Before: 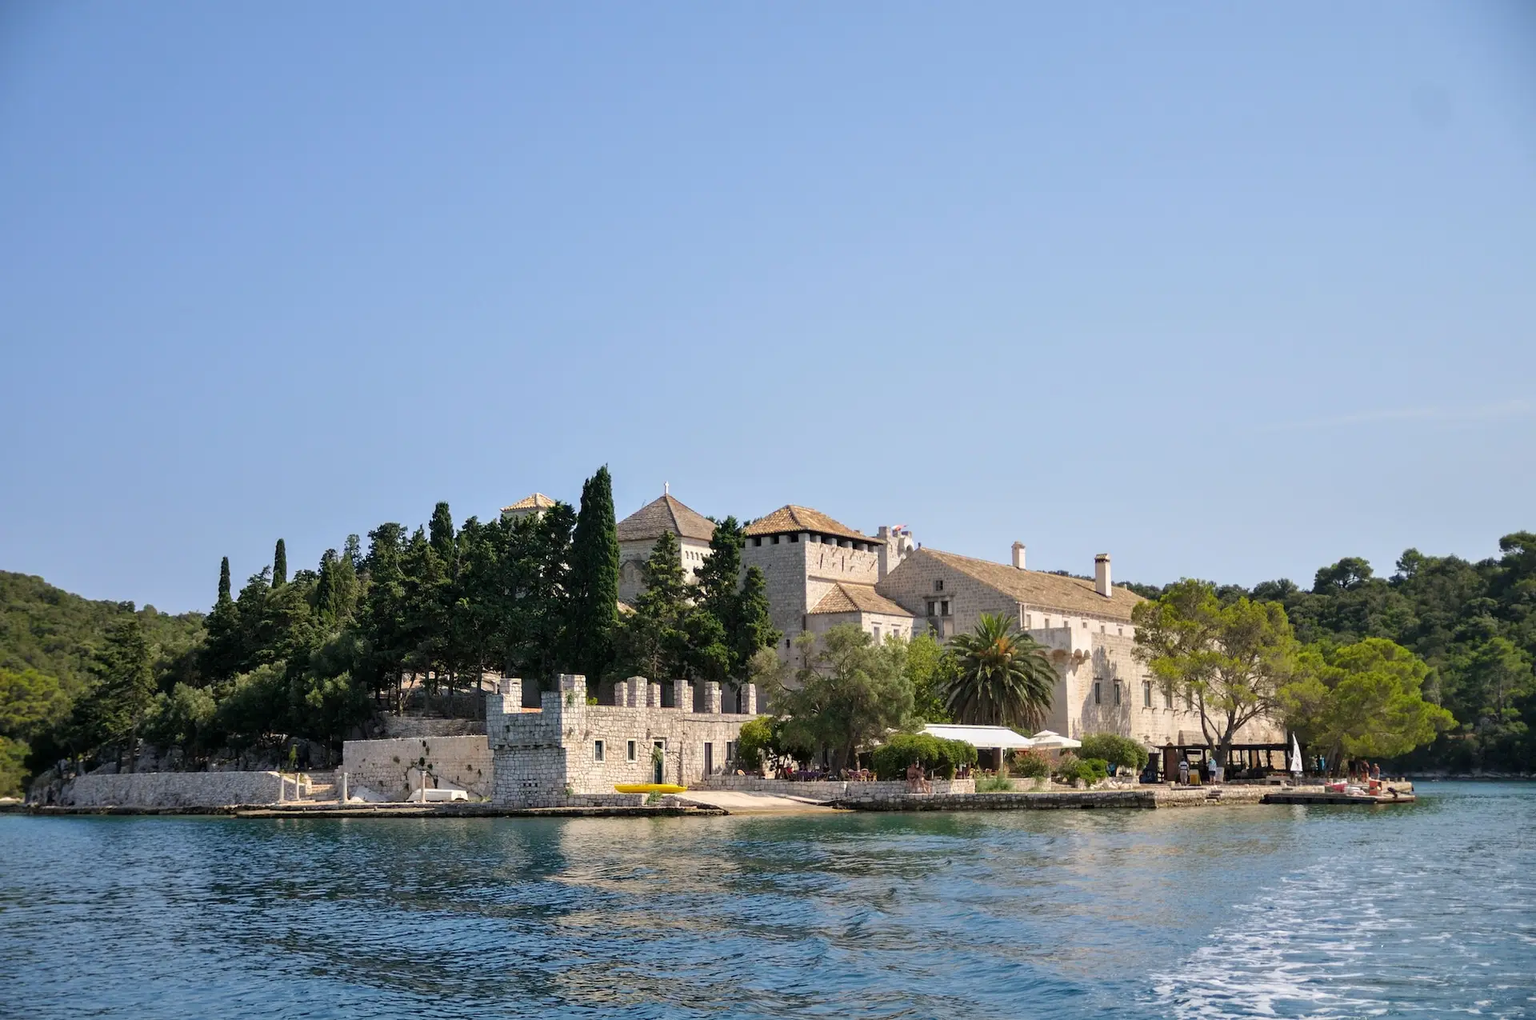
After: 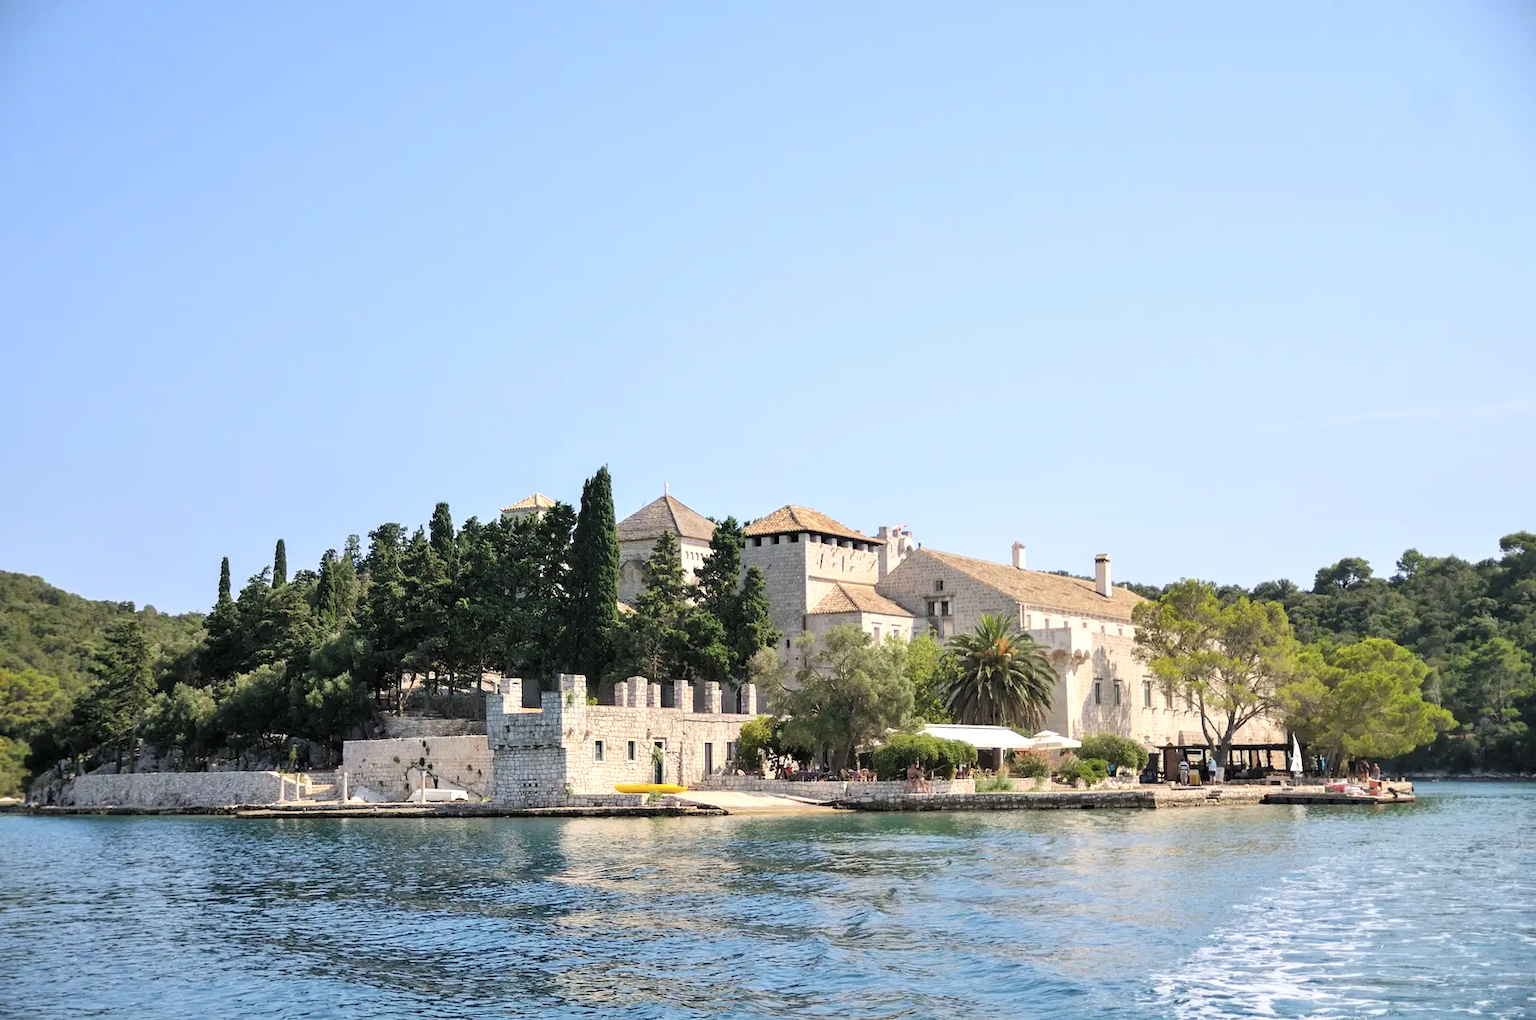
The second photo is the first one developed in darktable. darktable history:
levels: gray 50.78%, levels [0.016, 0.484, 0.953]
contrast brightness saturation: contrast 0.138, brightness 0.208
